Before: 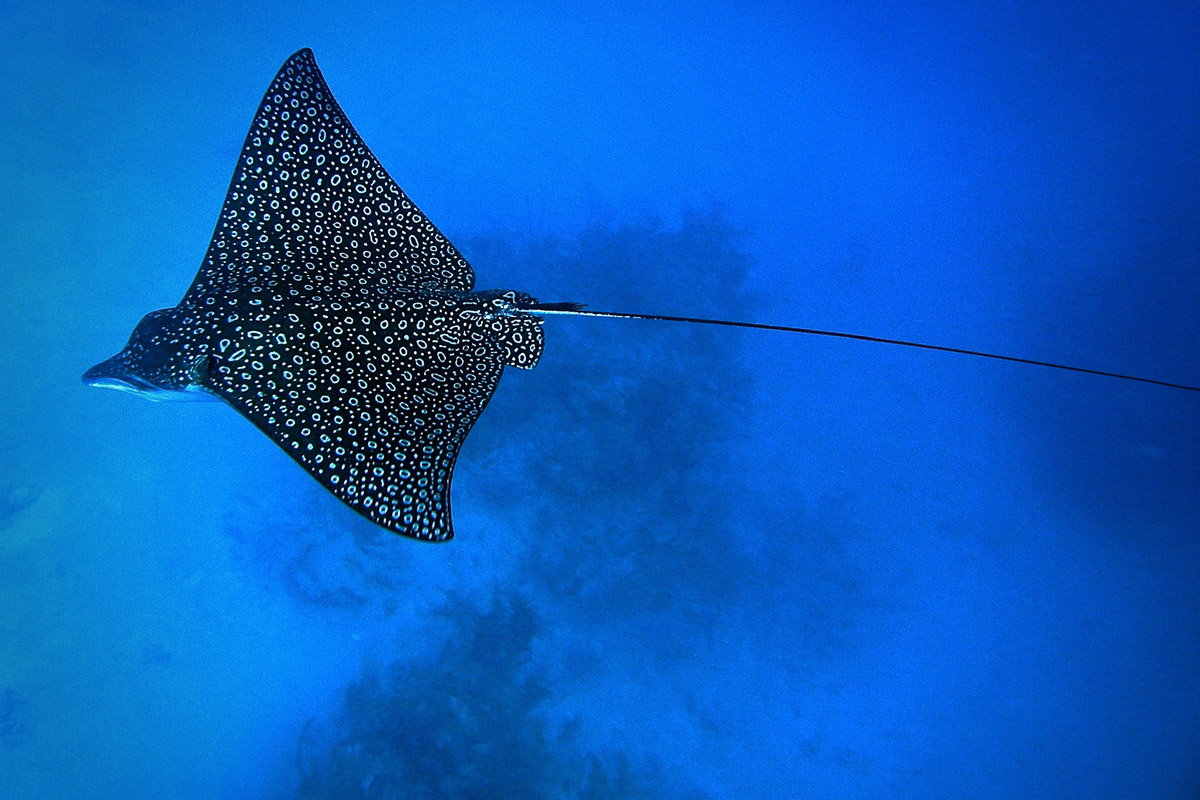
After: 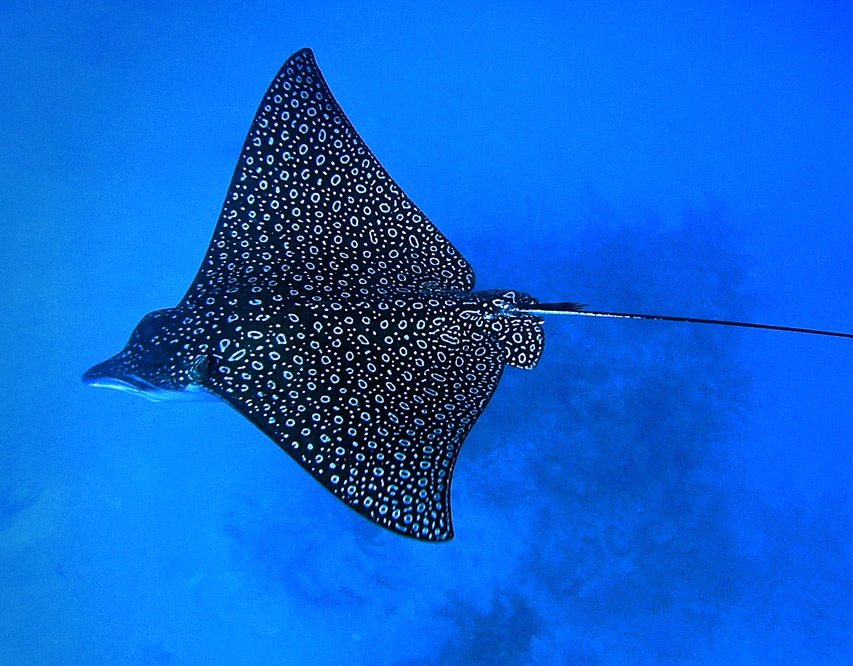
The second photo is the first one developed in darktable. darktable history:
white balance: red 1.042, blue 1.17
crop: right 28.885%, bottom 16.626%
